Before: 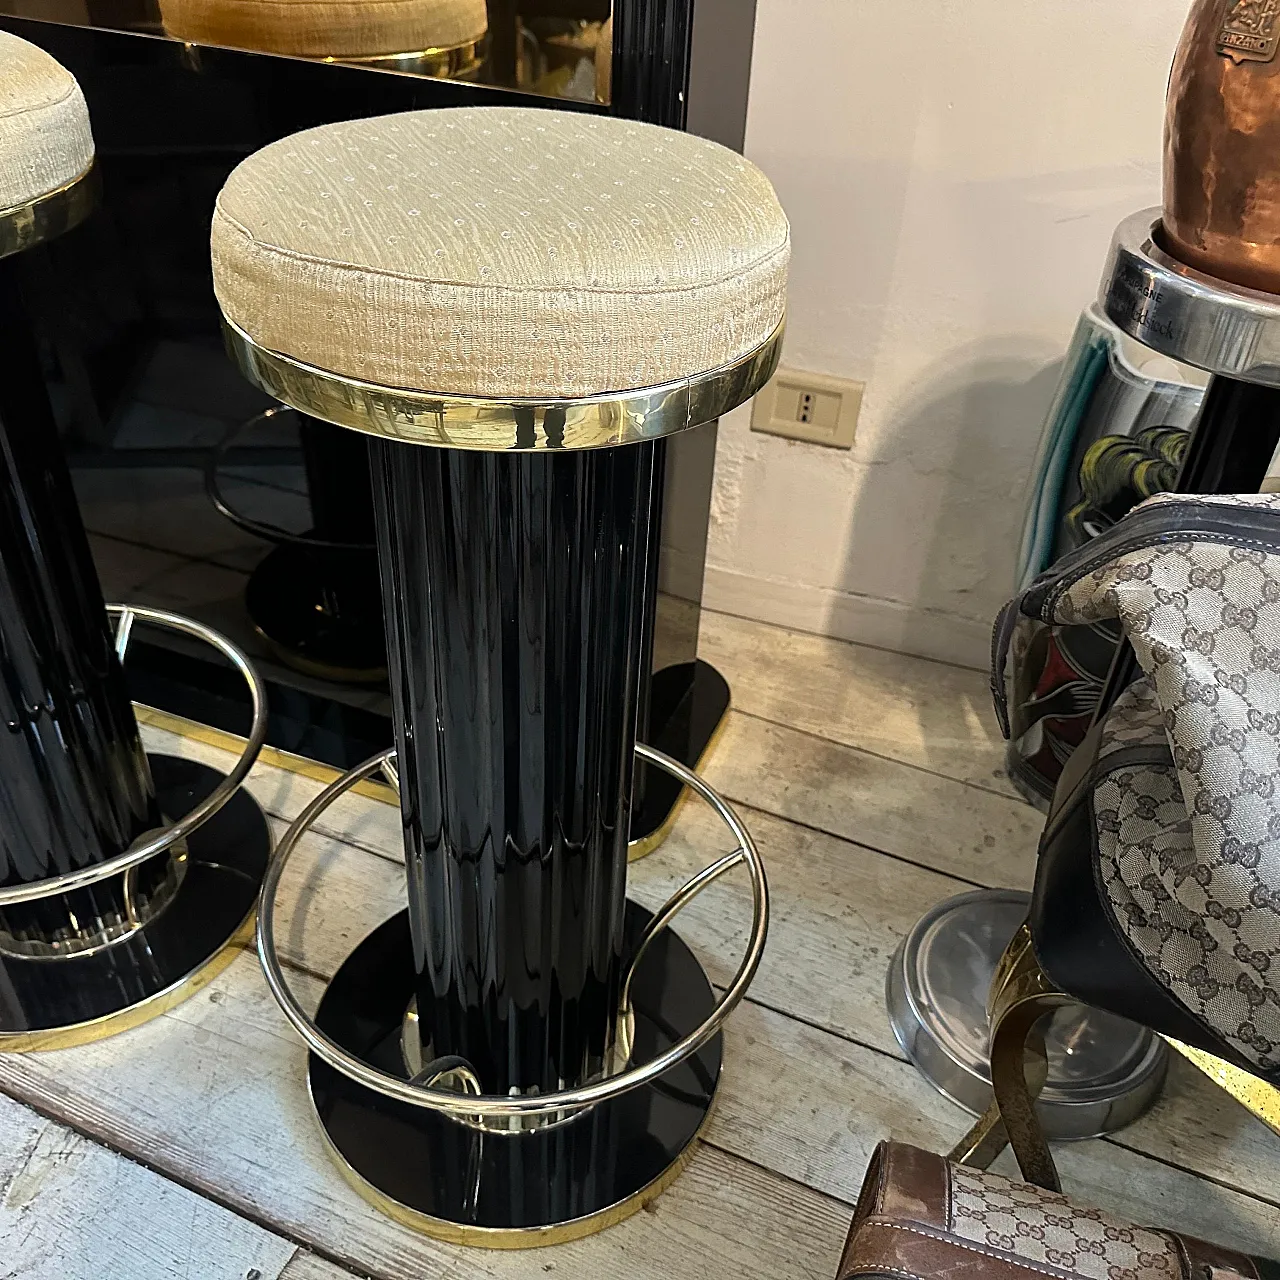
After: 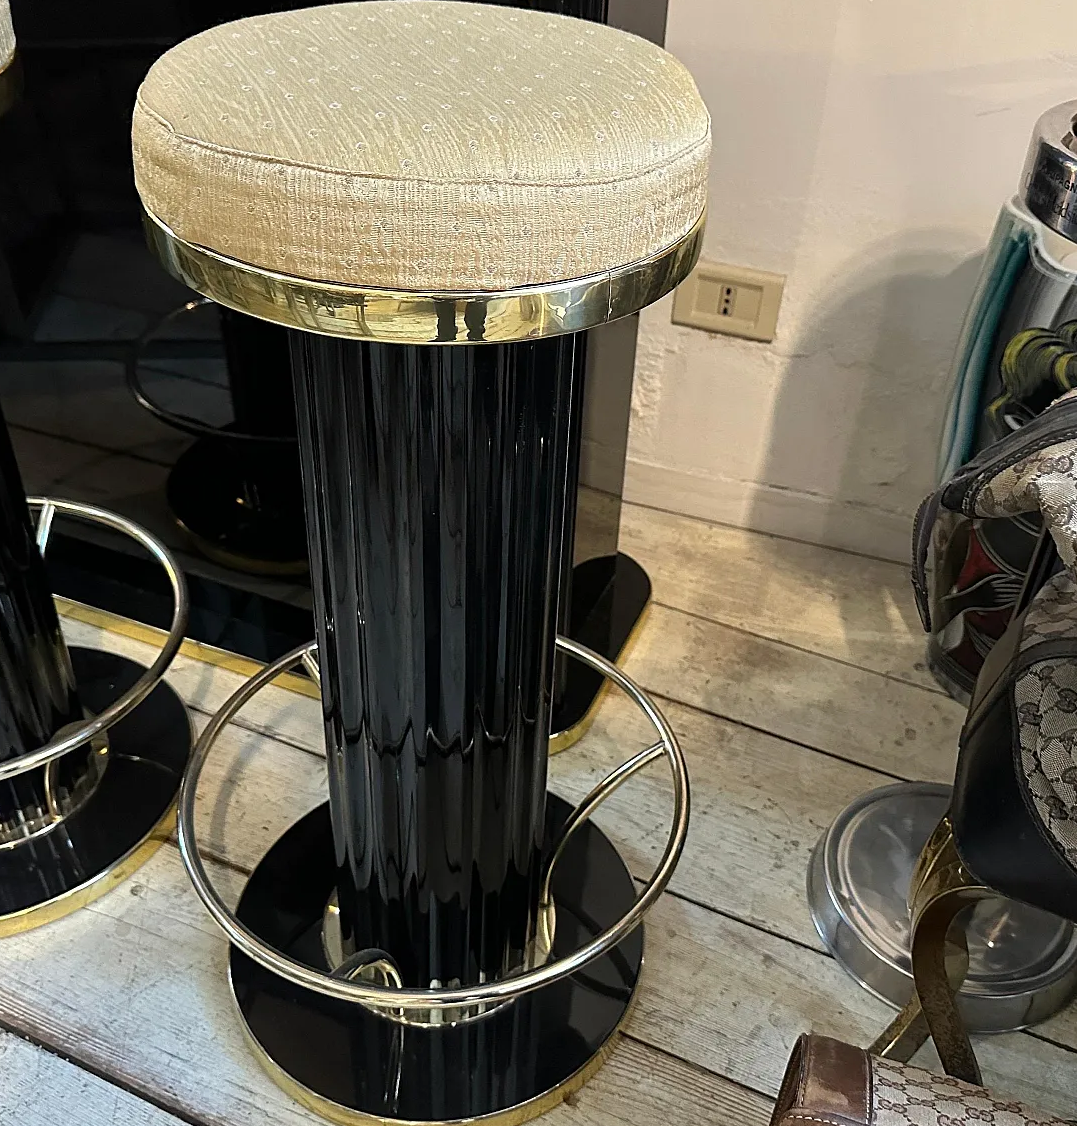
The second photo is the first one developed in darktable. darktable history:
crop: left 6.248%, top 8.371%, right 9.537%, bottom 3.649%
